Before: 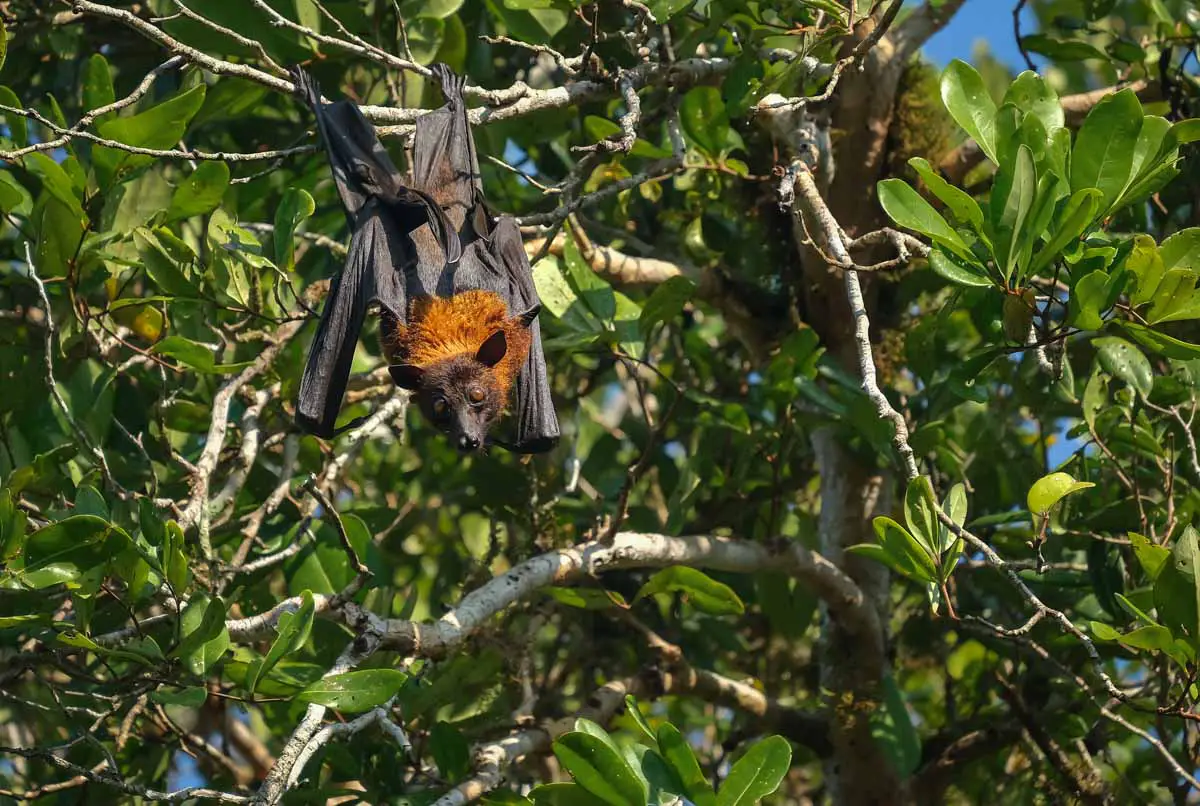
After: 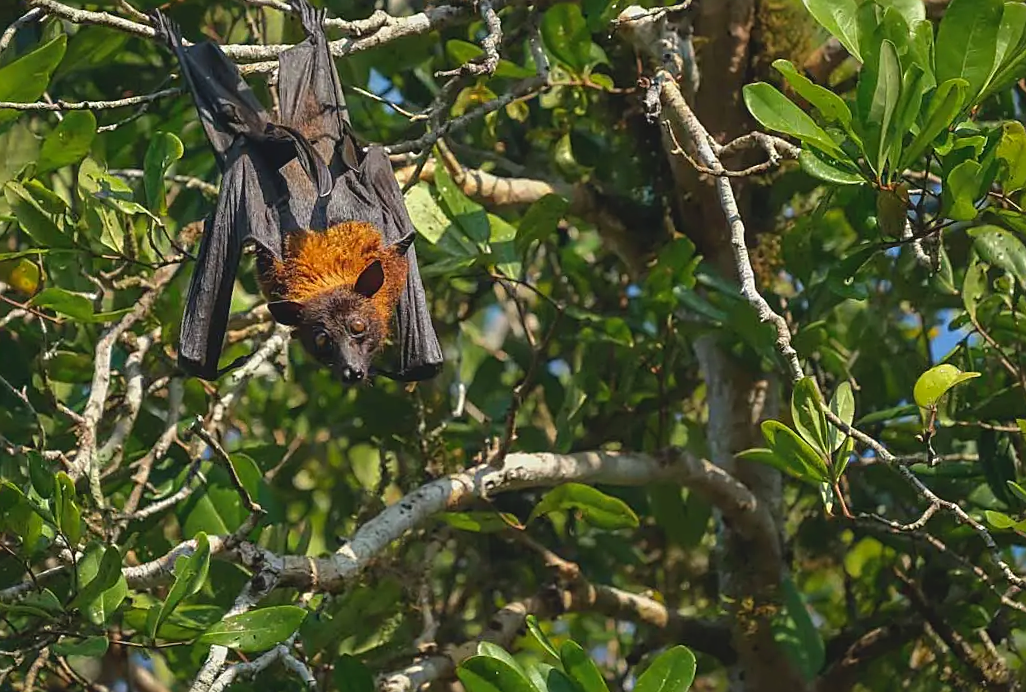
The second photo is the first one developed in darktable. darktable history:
contrast brightness saturation: contrast -0.121
crop and rotate: angle 3.86°, left 6.053%, top 5.696%
sharpen: on, module defaults
exposure: compensate exposure bias true, compensate highlight preservation false
